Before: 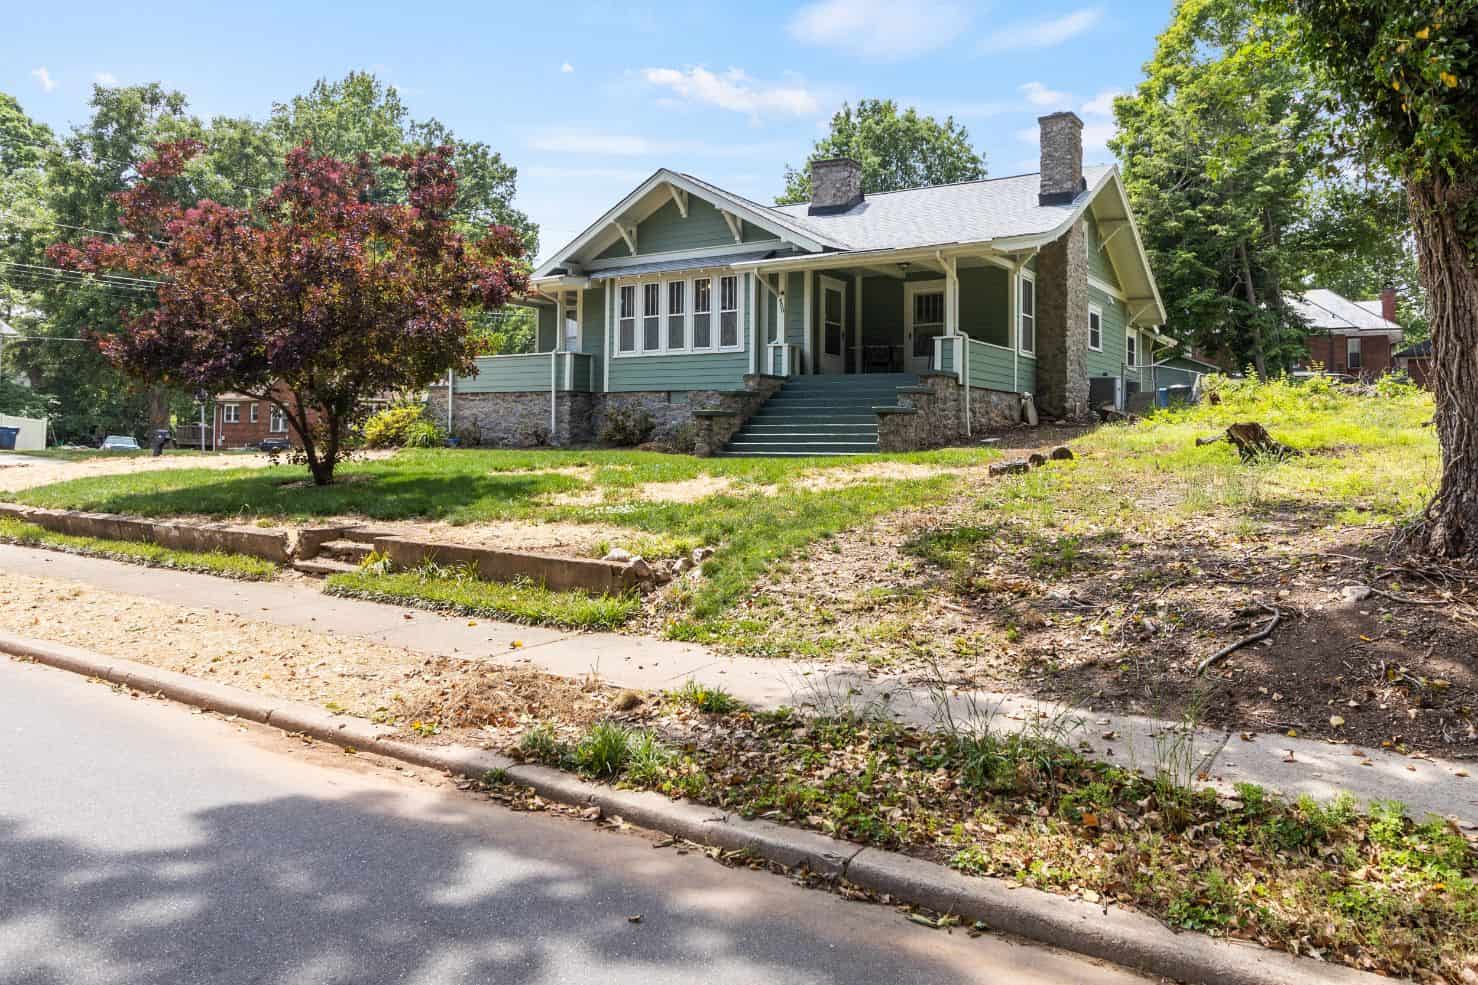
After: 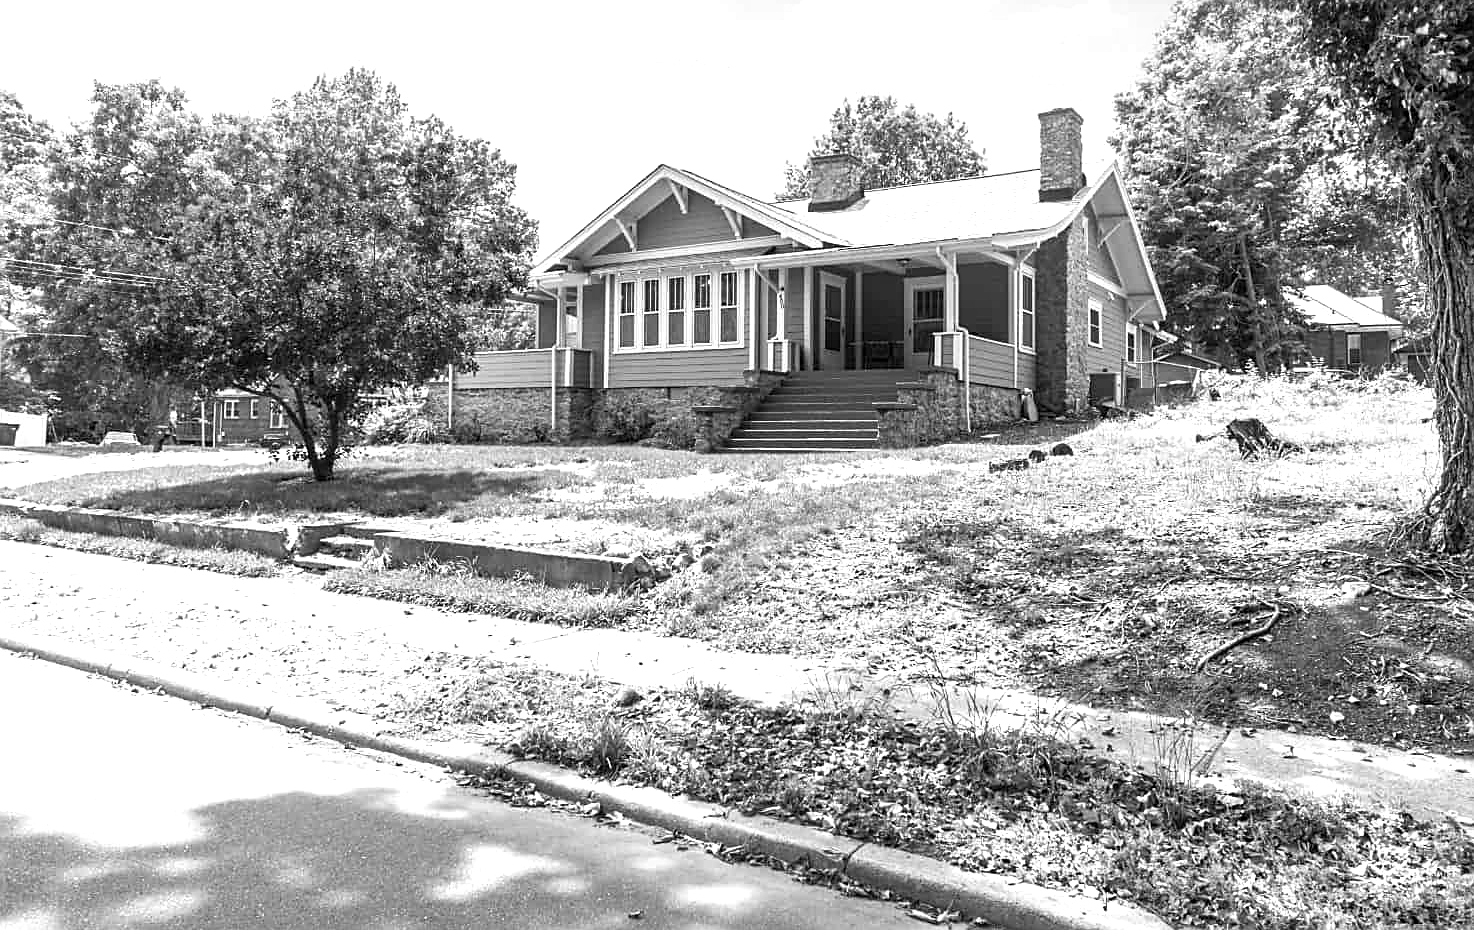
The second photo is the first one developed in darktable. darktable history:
sharpen: on, module defaults
crop: top 0.448%, right 0.264%, bottom 5.045%
white balance: red 1.127, blue 0.943
monochrome: on, module defaults
exposure: black level correction 0, exposure 0.7 EV, compensate highlight preservation false
